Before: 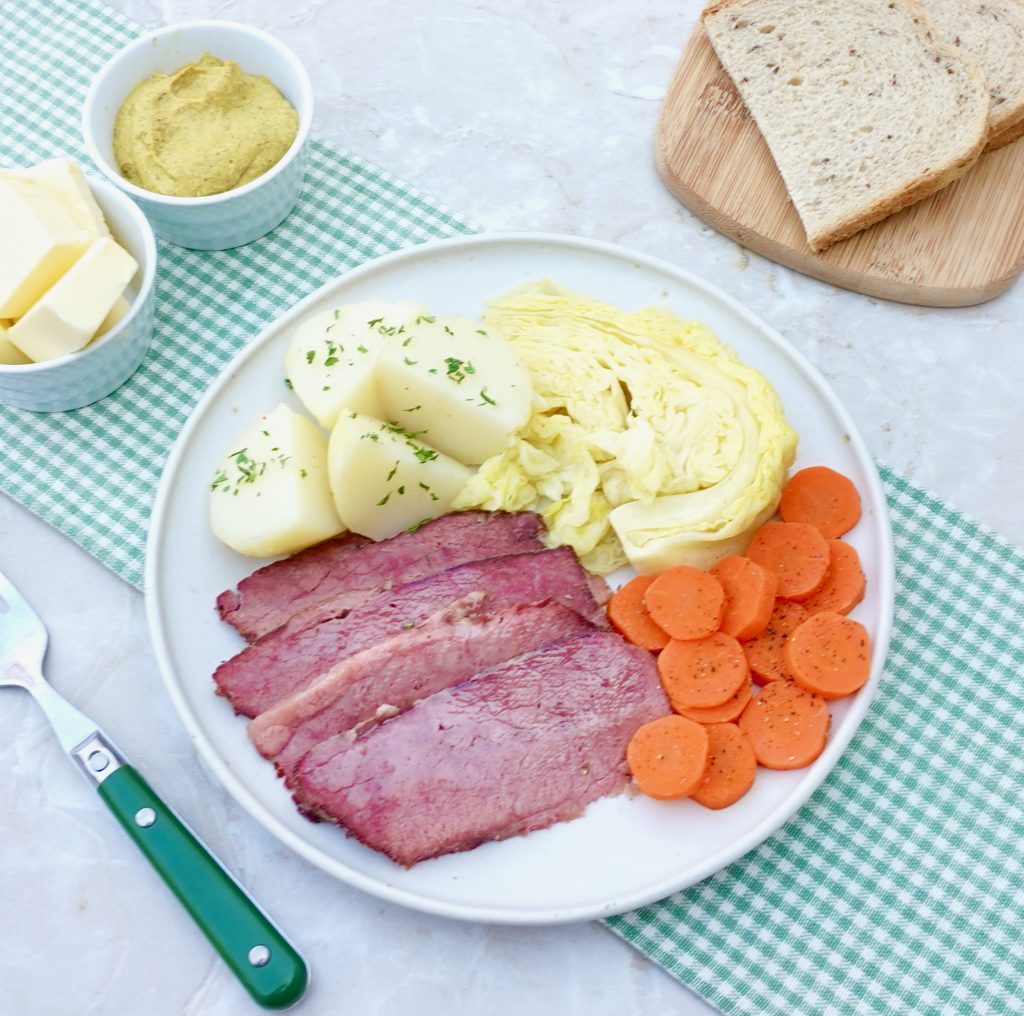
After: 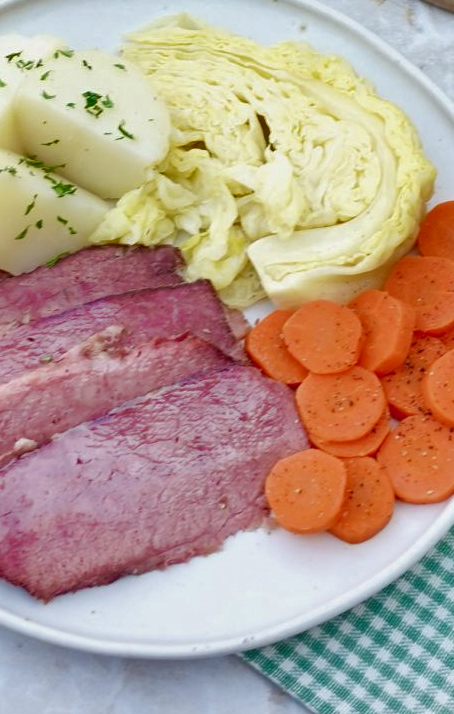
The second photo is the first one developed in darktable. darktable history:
shadows and highlights: shadows 52.42, soften with gaussian
crop: left 35.432%, top 26.233%, right 20.145%, bottom 3.432%
base curve: curves: ch0 [(0, 0) (0.74, 0.67) (1, 1)]
